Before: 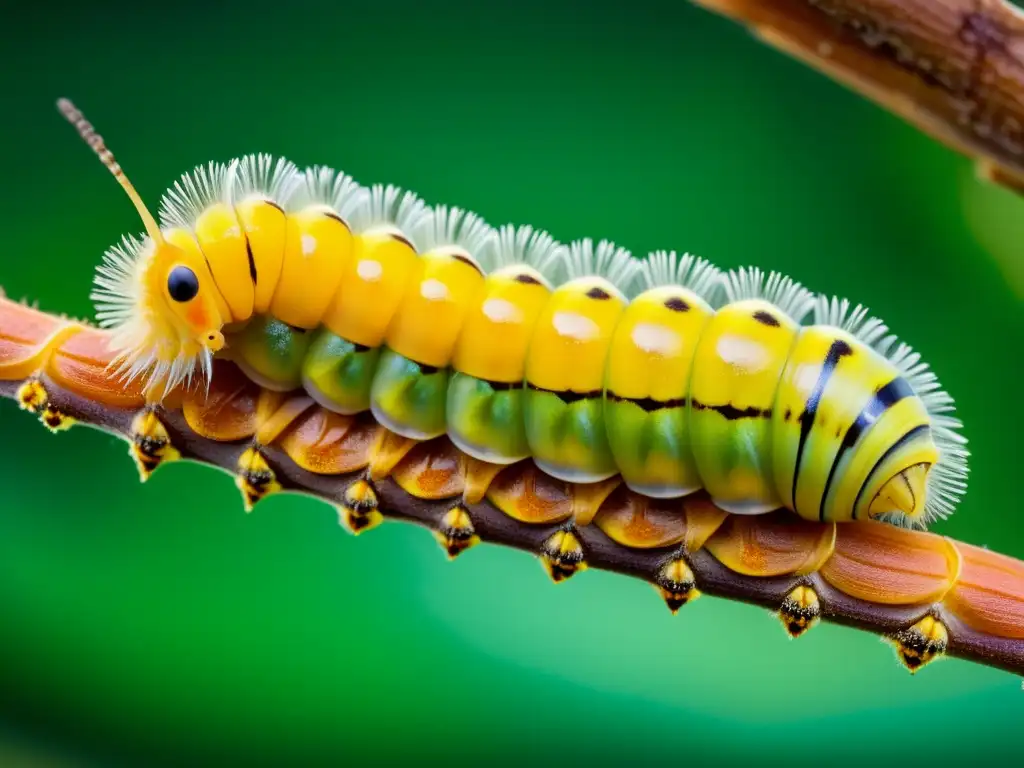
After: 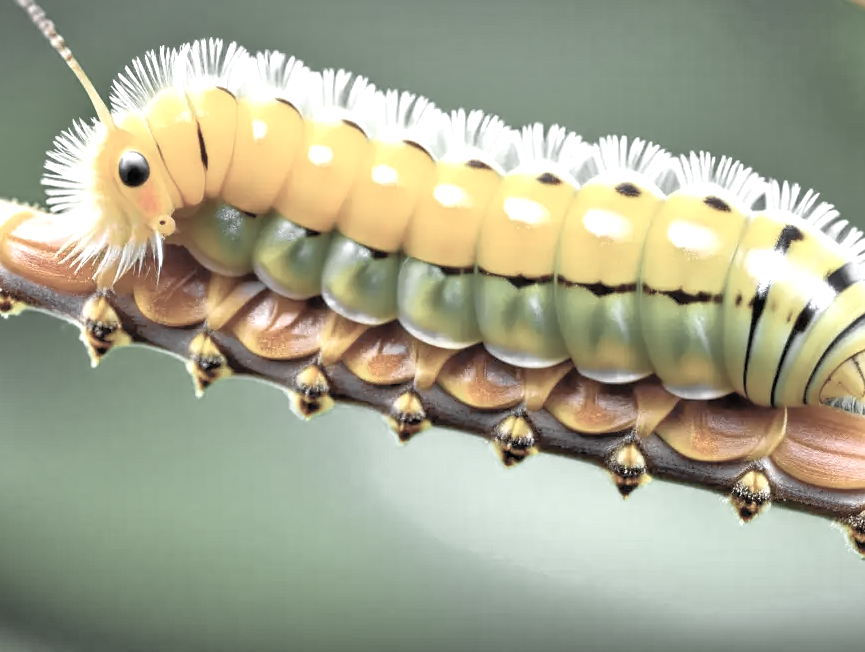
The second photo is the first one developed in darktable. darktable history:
crop and rotate: left 4.804%, top 14.99%, right 10.688%
exposure: black level correction -0.001, exposure 0.902 EV, compensate highlight preservation false
tone equalizer: -7 EV 0.161 EV, -6 EV 0.568 EV, -5 EV 1.16 EV, -4 EV 1.3 EV, -3 EV 1.13 EV, -2 EV 0.6 EV, -1 EV 0.162 EV
color zones: curves: ch0 [(0, 0.613) (0.01, 0.613) (0.245, 0.448) (0.498, 0.529) (0.642, 0.665) (0.879, 0.777) (0.99, 0.613)]; ch1 [(0, 0.035) (0.121, 0.189) (0.259, 0.197) (0.415, 0.061) (0.589, 0.022) (0.732, 0.022) (0.857, 0.026) (0.991, 0.053)]
